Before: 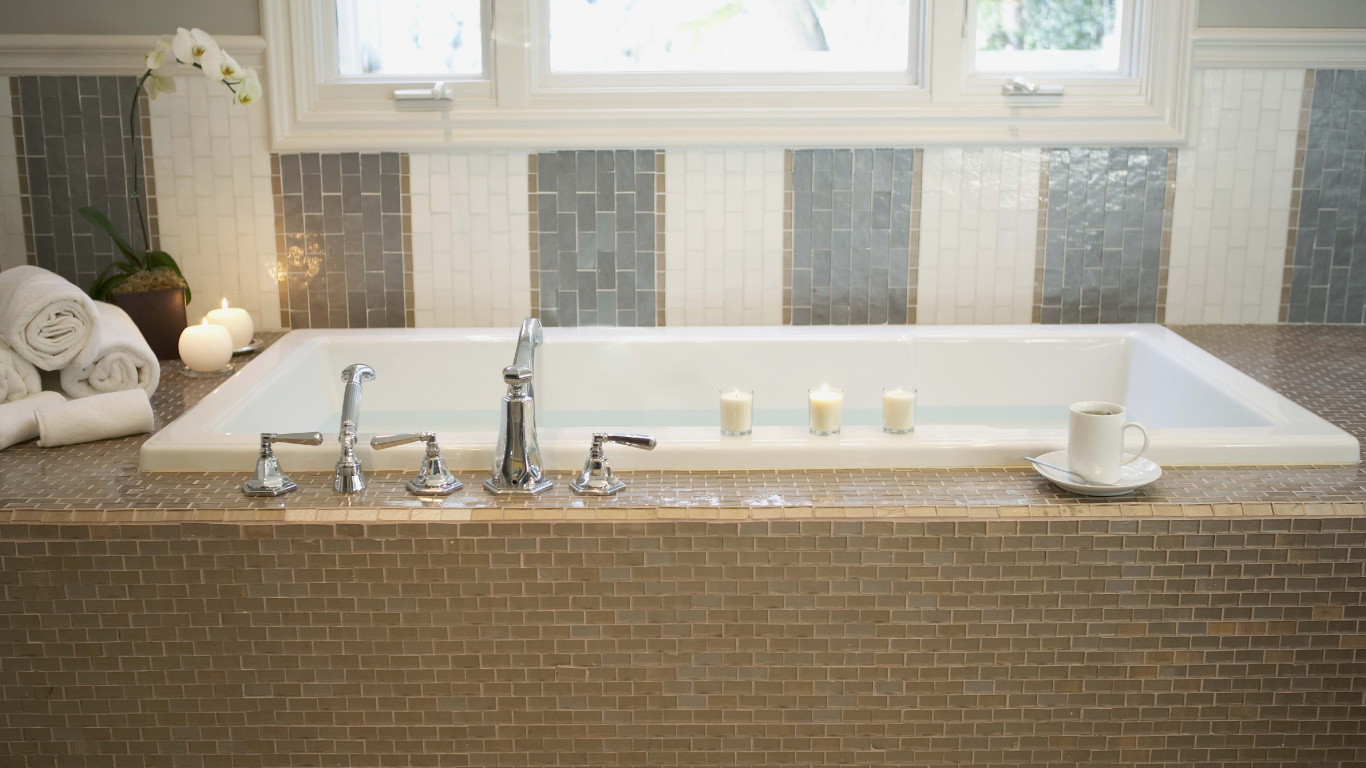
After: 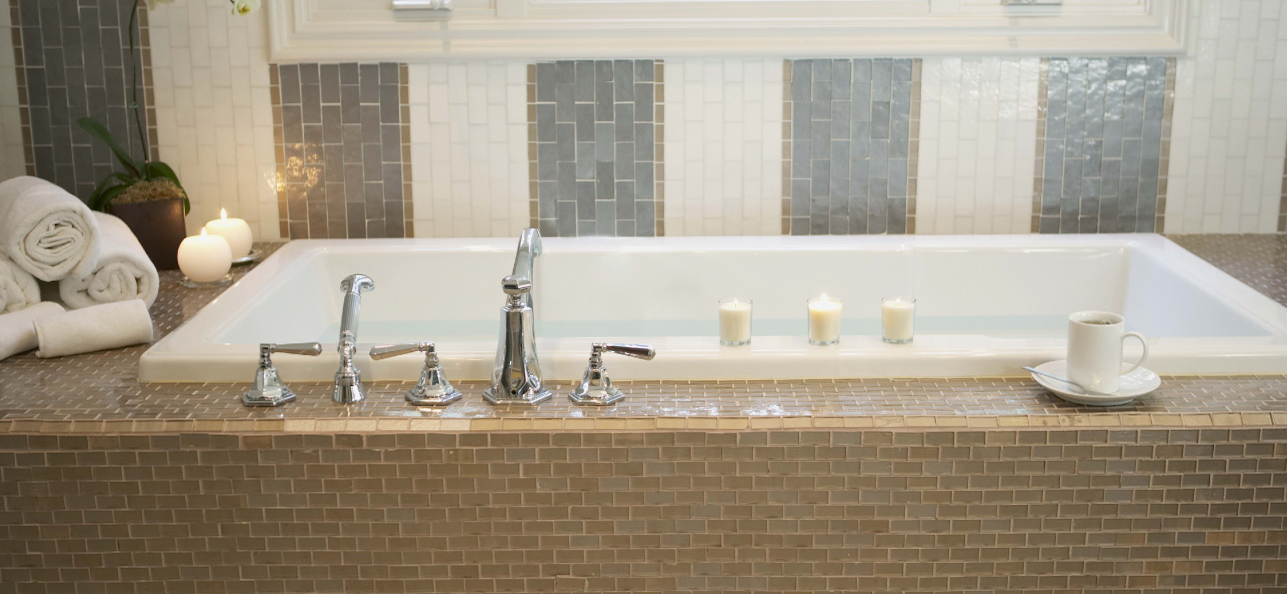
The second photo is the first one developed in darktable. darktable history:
crop and rotate: angle 0.052°, top 11.76%, right 5.63%, bottom 10.682%
